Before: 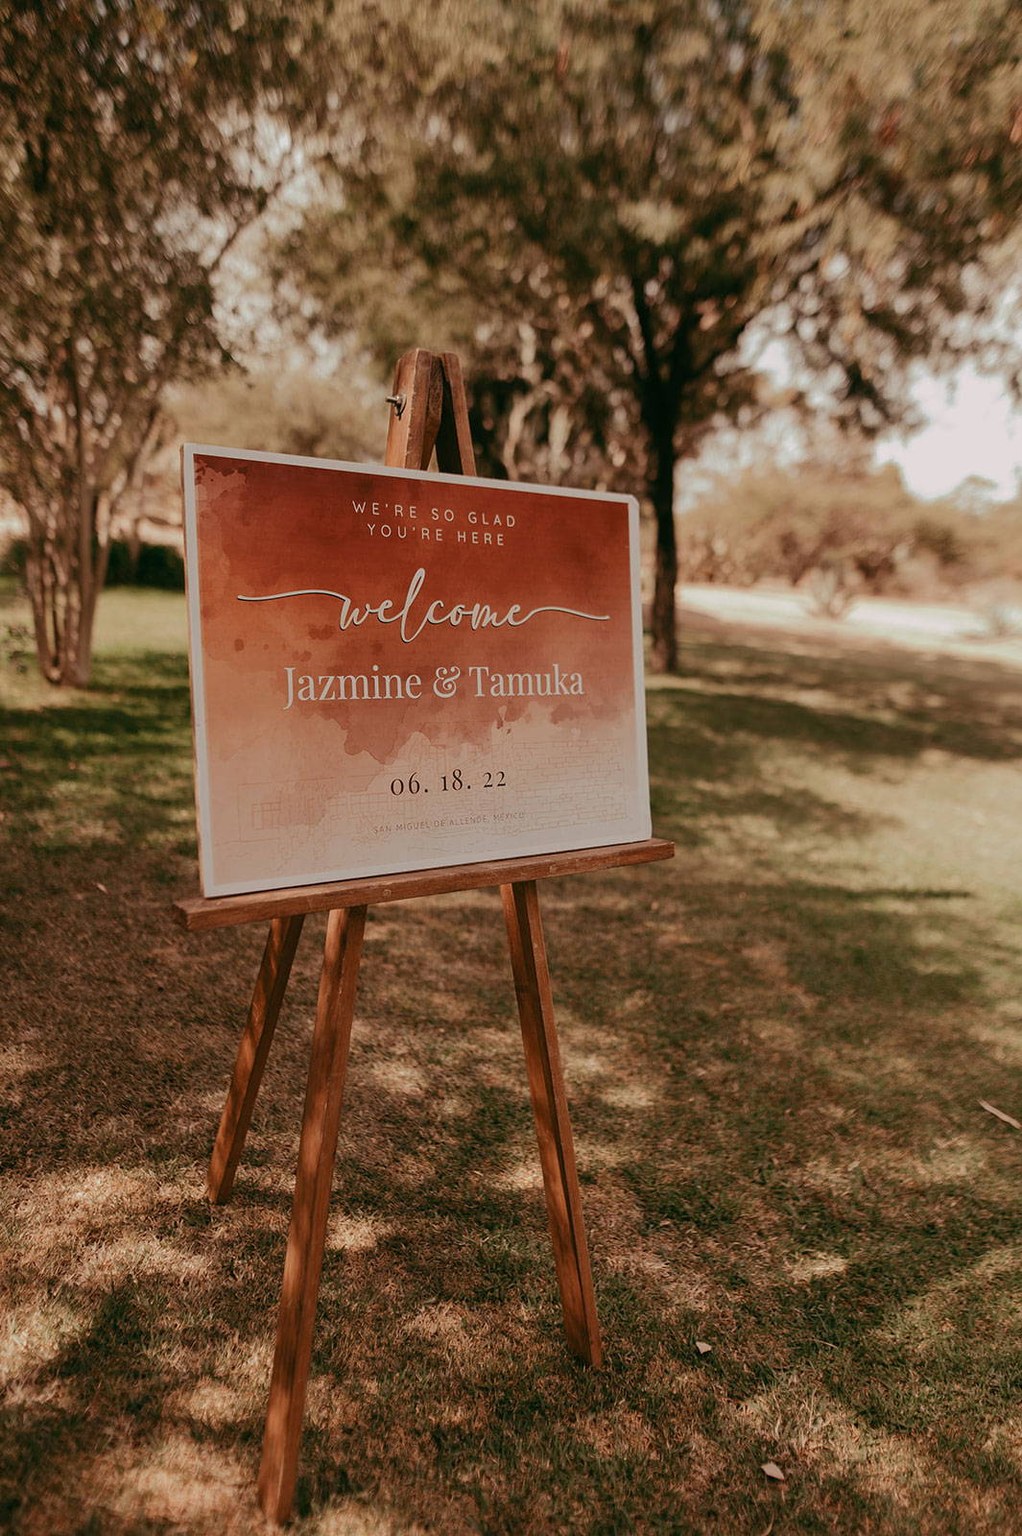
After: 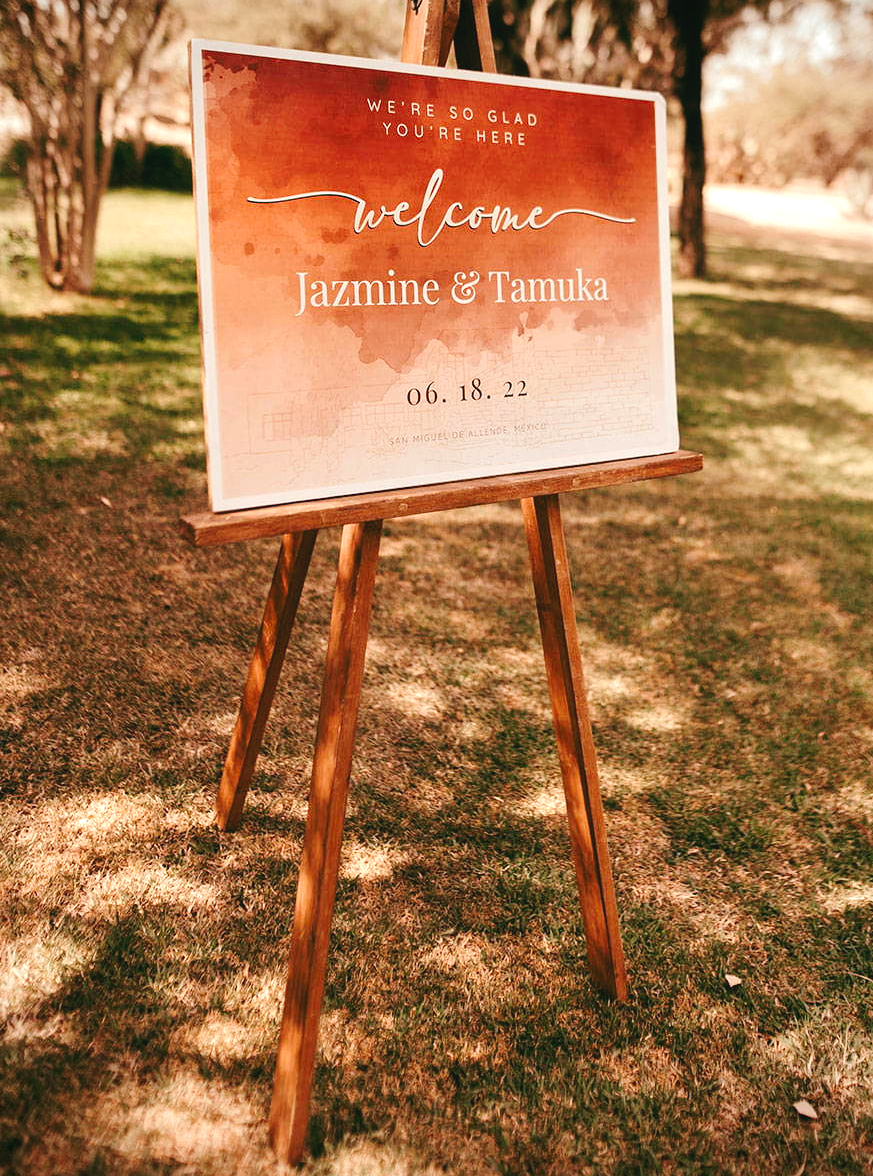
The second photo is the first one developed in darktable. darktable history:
vignetting: fall-off radius 45.92%, brightness -0.317, saturation -0.065
crop: top 26.476%, right 17.998%
base curve: curves: ch0 [(0, 0) (0.303, 0.277) (1, 1)], preserve colors none
exposure: black level correction 0.001, exposure 1.119 EV, compensate exposure bias true, compensate highlight preservation false
tone curve: curves: ch0 [(0, 0.046) (0.037, 0.056) (0.176, 0.162) (0.33, 0.331) (0.432, 0.475) (0.601, 0.665) (0.843, 0.876) (1, 1)]; ch1 [(0, 0) (0.339, 0.349) (0.445, 0.42) (0.476, 0.47) (0.497, 0.492) (0.523, 0.514) (0.557, 0.558) (0.632, 0.615) (0.728, 0.746) (1, 1)]; ch2 [(0, 0) (0.327, 0.324) (0.417, 0.44) (0.46, 0.453) (0.502, 0.495) (0.526, 0.52) (0.54, 0.55) (0.606, 0.626) (0.745, 0.704) (1, 1)], preserve colors none
